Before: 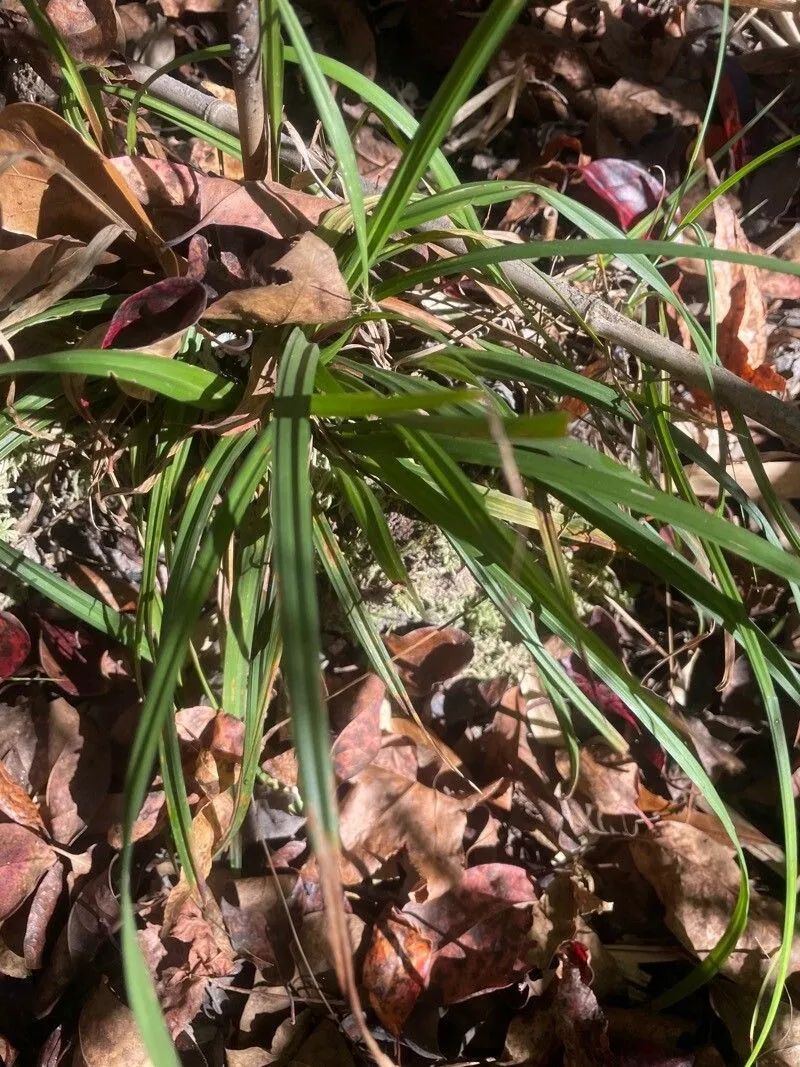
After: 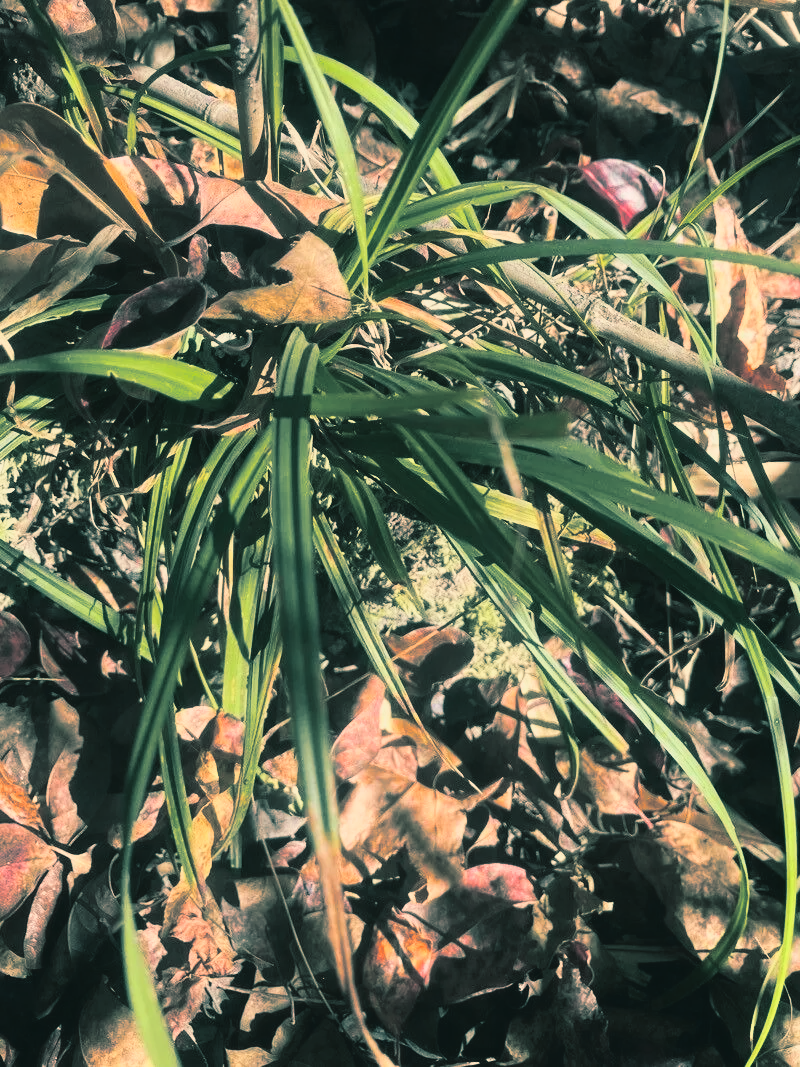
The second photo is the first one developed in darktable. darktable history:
split-toning: shadows › hue 186.43°, highlights › hue 49.29°, compress 30.29%
color balance: lift [1.005, 1.002, 0.998, 0.998], gamma [1, 1.021, 1.02, 0.979], gain [0.923, 1.066, 1.056, 0.934]
tone curve: curves: ch0 [(0, 0.03) (0.037, 0.045) (0.123, 0.123) (0.19, 0.186) (0.277, 0.279) (0.474, 0.517) (0.584, 0.664) (0.678, 0.777) (0.875, 0.92) (1, 0.965)]; ch1 [(0, 0) (0.243, 0.245) (0.402, 0.41) (0.493, 0.487) (0.508, 0.503) (0.531, 0.532) (0.551, 0.556) (0.637, 0.671) (0.694, 0.732) (1, 1)]; ch2 [(0, 0) (0.249, 0.216) (0.356, 0.329) (0.424, 0.442) (0.476, 0.477) (0.498, 0.503) (0.517, 0.524) (0.532, 0.547) (0.562, 0.576) (0.614, 0.644) (0.706, 0.748) (0.808, 0.809) (0.991, 0.968)], color space Lab, independent channels, preserve colors none
